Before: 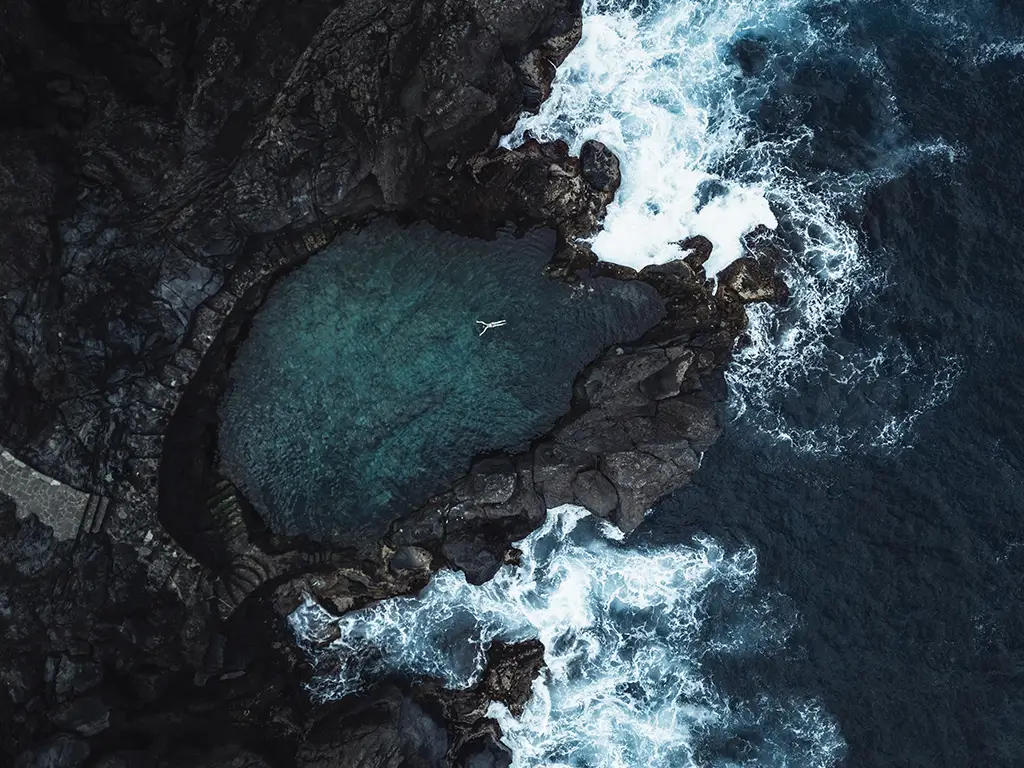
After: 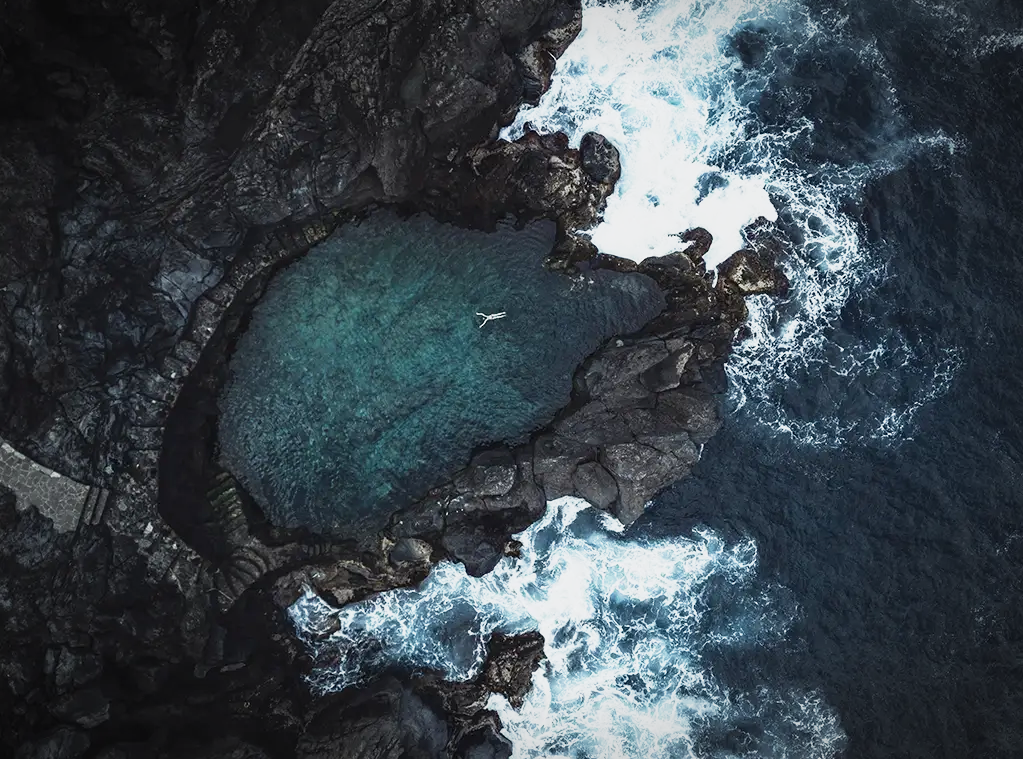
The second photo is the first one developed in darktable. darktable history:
vignetting: automatic ratio true
crop: top 1.049%, right 0.001%
base curve: curves: ch0 [(0, 0) (0.088, 0.125) (0.176, 0.251) (0.354, 0.501) (0.613, 0.749) (1, 0.877)], preserve colors none
